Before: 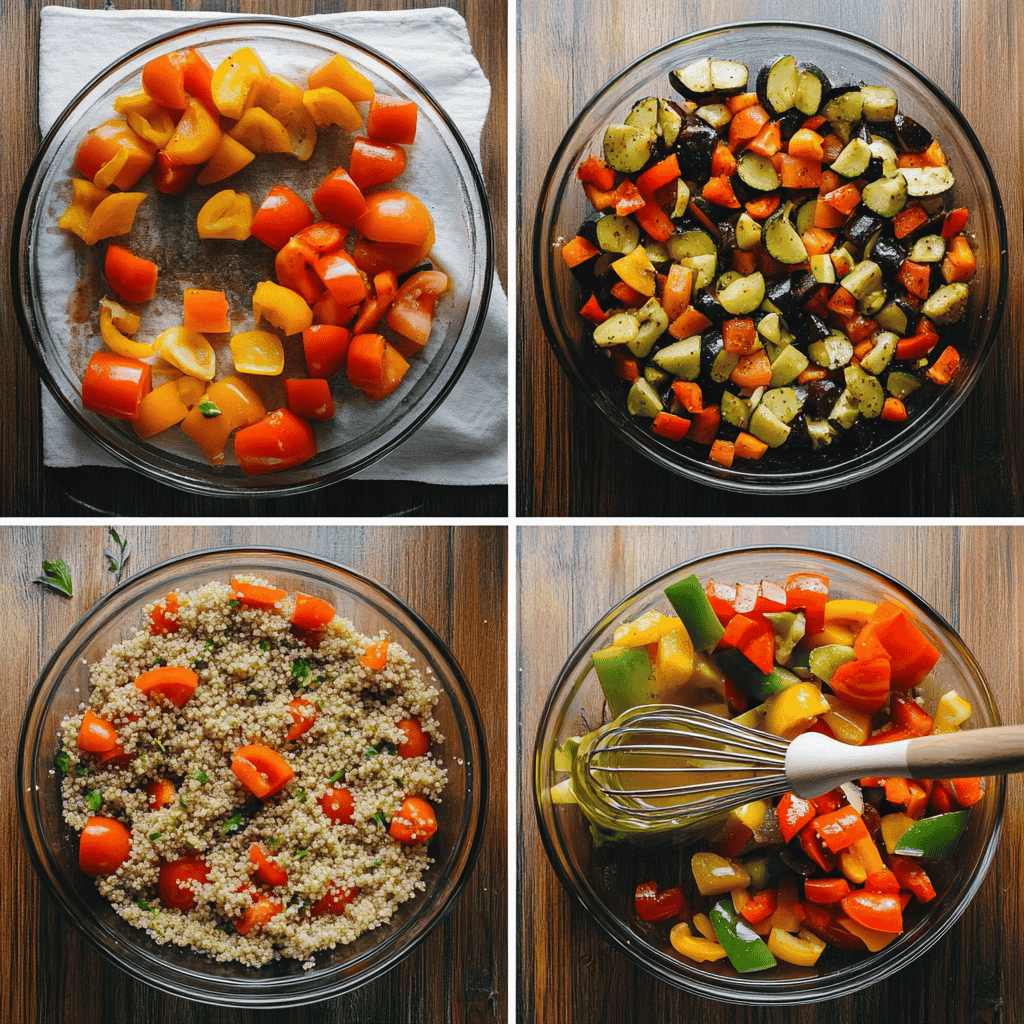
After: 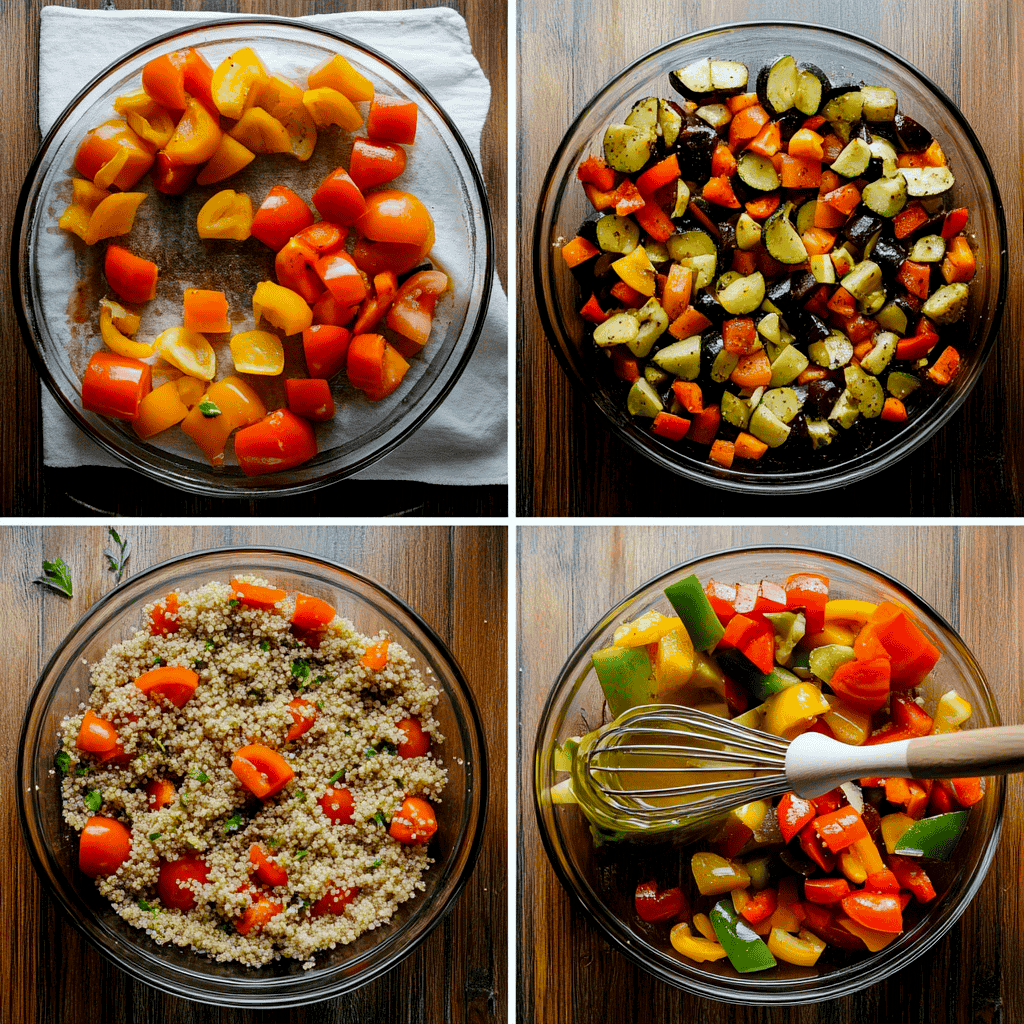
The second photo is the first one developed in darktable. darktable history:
exposure: black level correction 0.009, exposure 0.014 EV, compensate highlight preservation false
color correction: highlights a* -2.73, highlights b* -2.09, shadows a* 2.41, shadows b* 2.73
